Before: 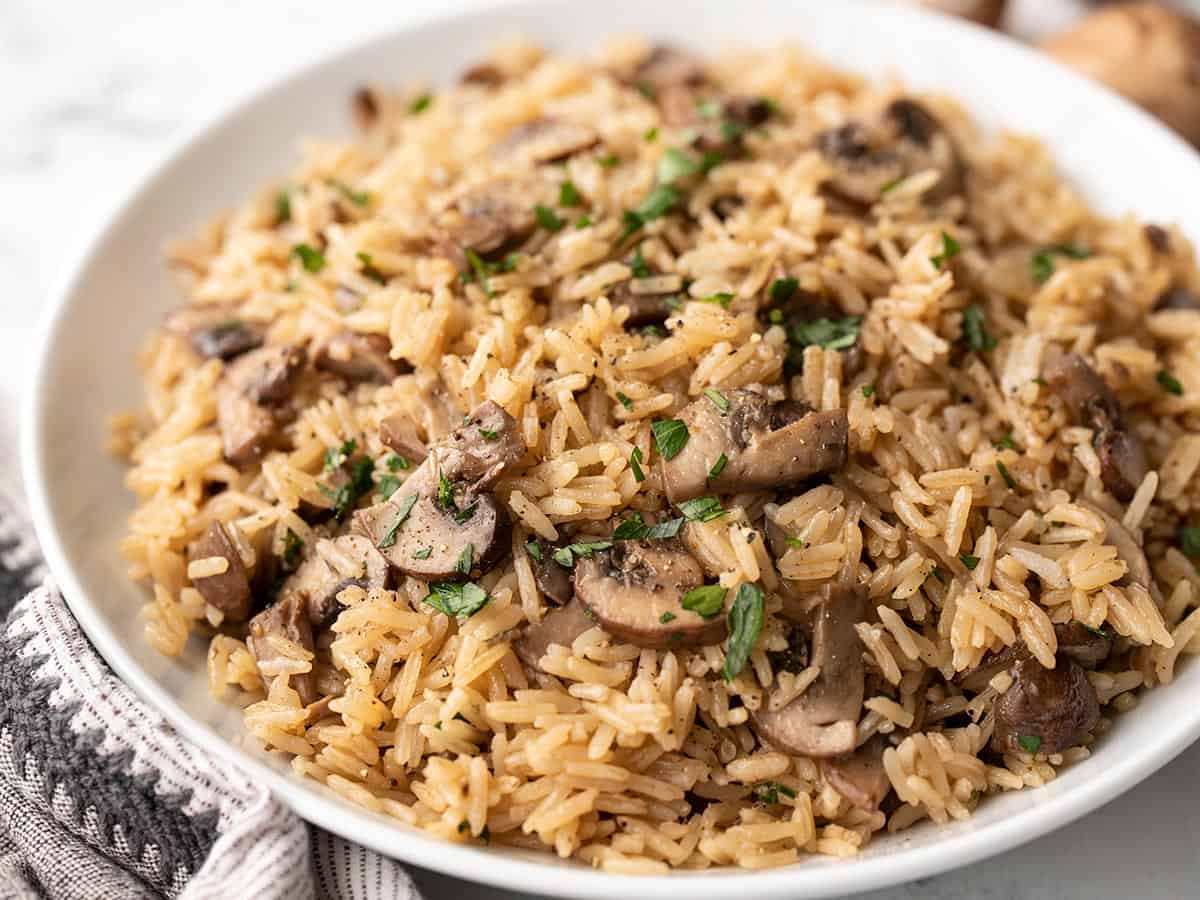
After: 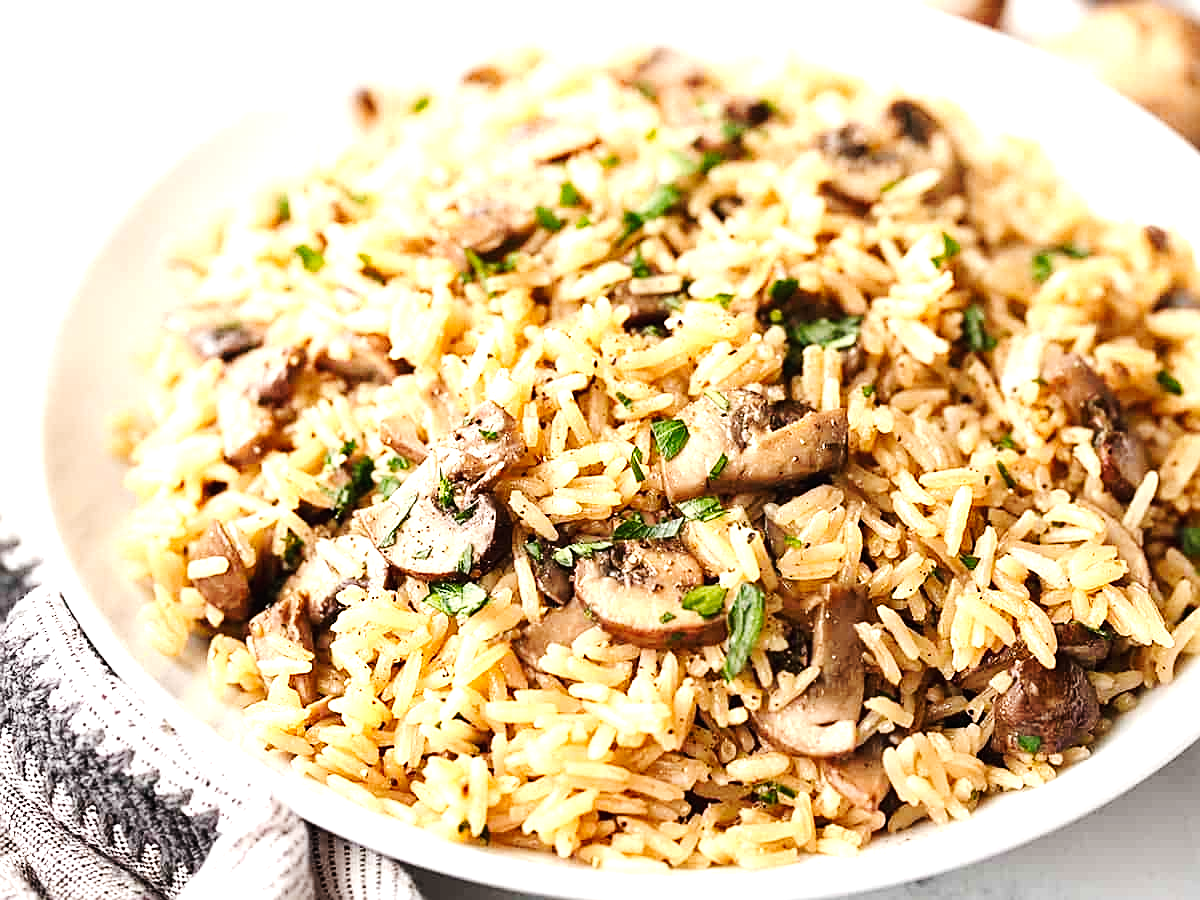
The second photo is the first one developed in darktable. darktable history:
exposure: black level correction -0.002, exposure 1.114 EV, compensate exposure bias true, compensate highlight preservation false
sharpen: on, module defaults
tone curve: curves: ch0 [(0, 0) (0.126, 0.061) (0.338, 0.285) (0.494, 0.518) (0.703, 0.762) (1, 1)]; ch1 [(0, 0) (0.389, 0.313) (0.457, 0.442) (0.5, 0.501) (0.55, 0.578) (1, 1)]; ch2 [(0, 0) (0.44, 0.424) (0.501, 0.499) (0.557, 0.564) (0.613, 0.67) (0.707, 0.746) (1, 1)], preserve colors none
